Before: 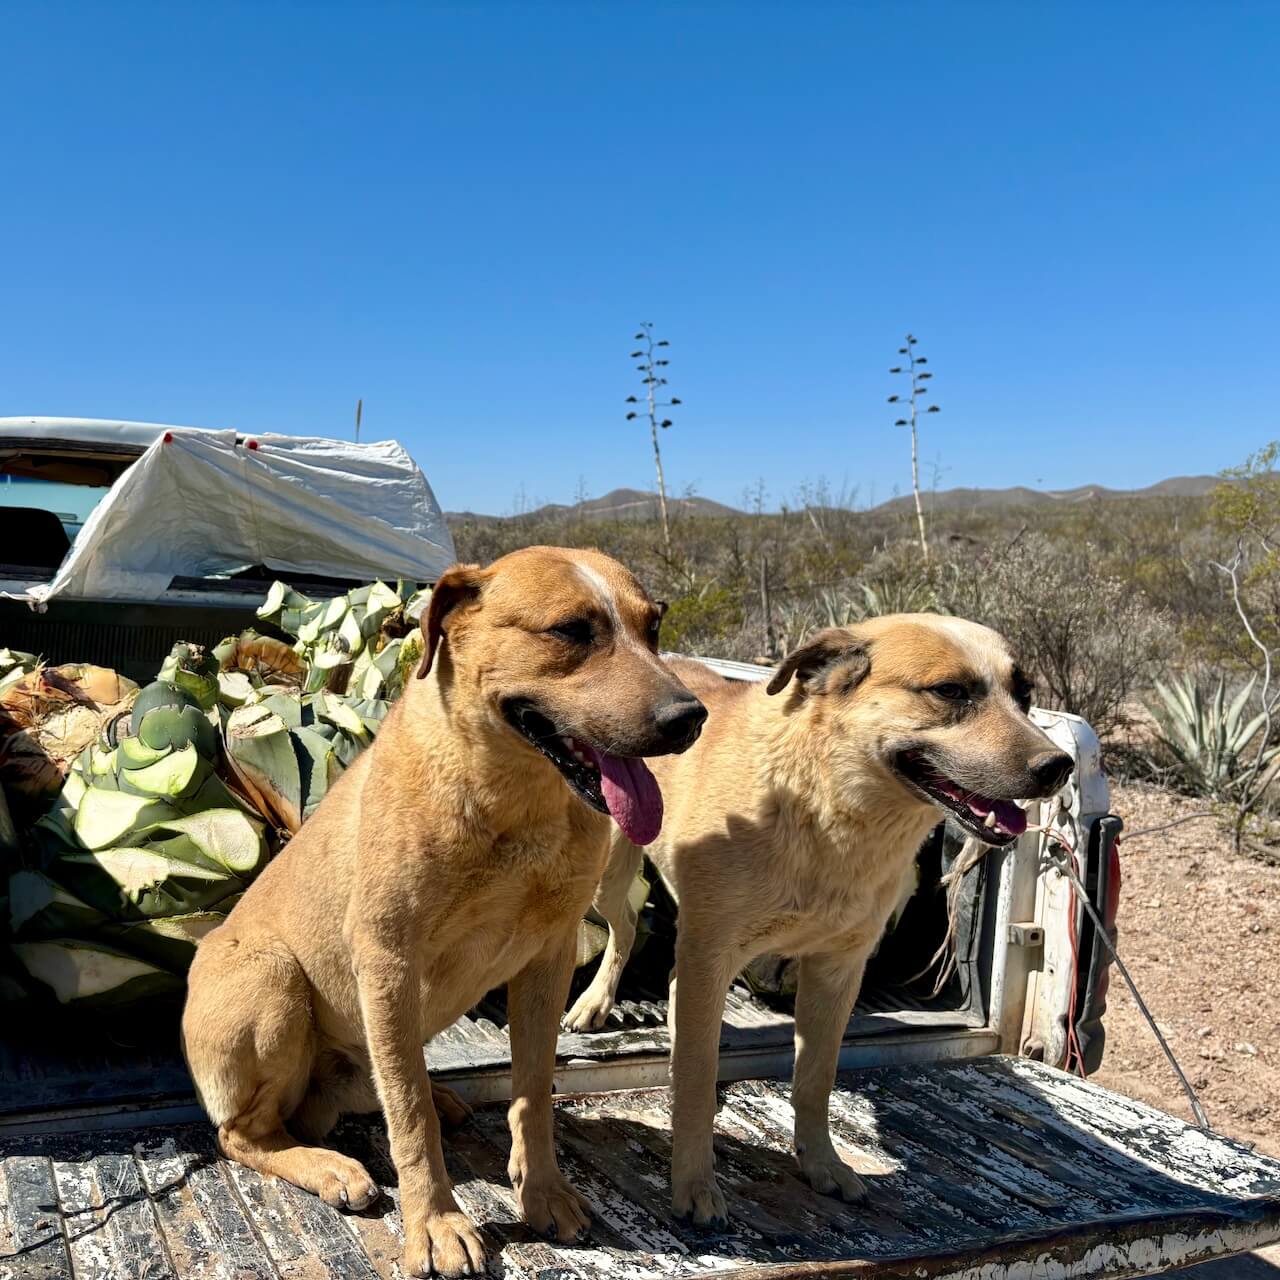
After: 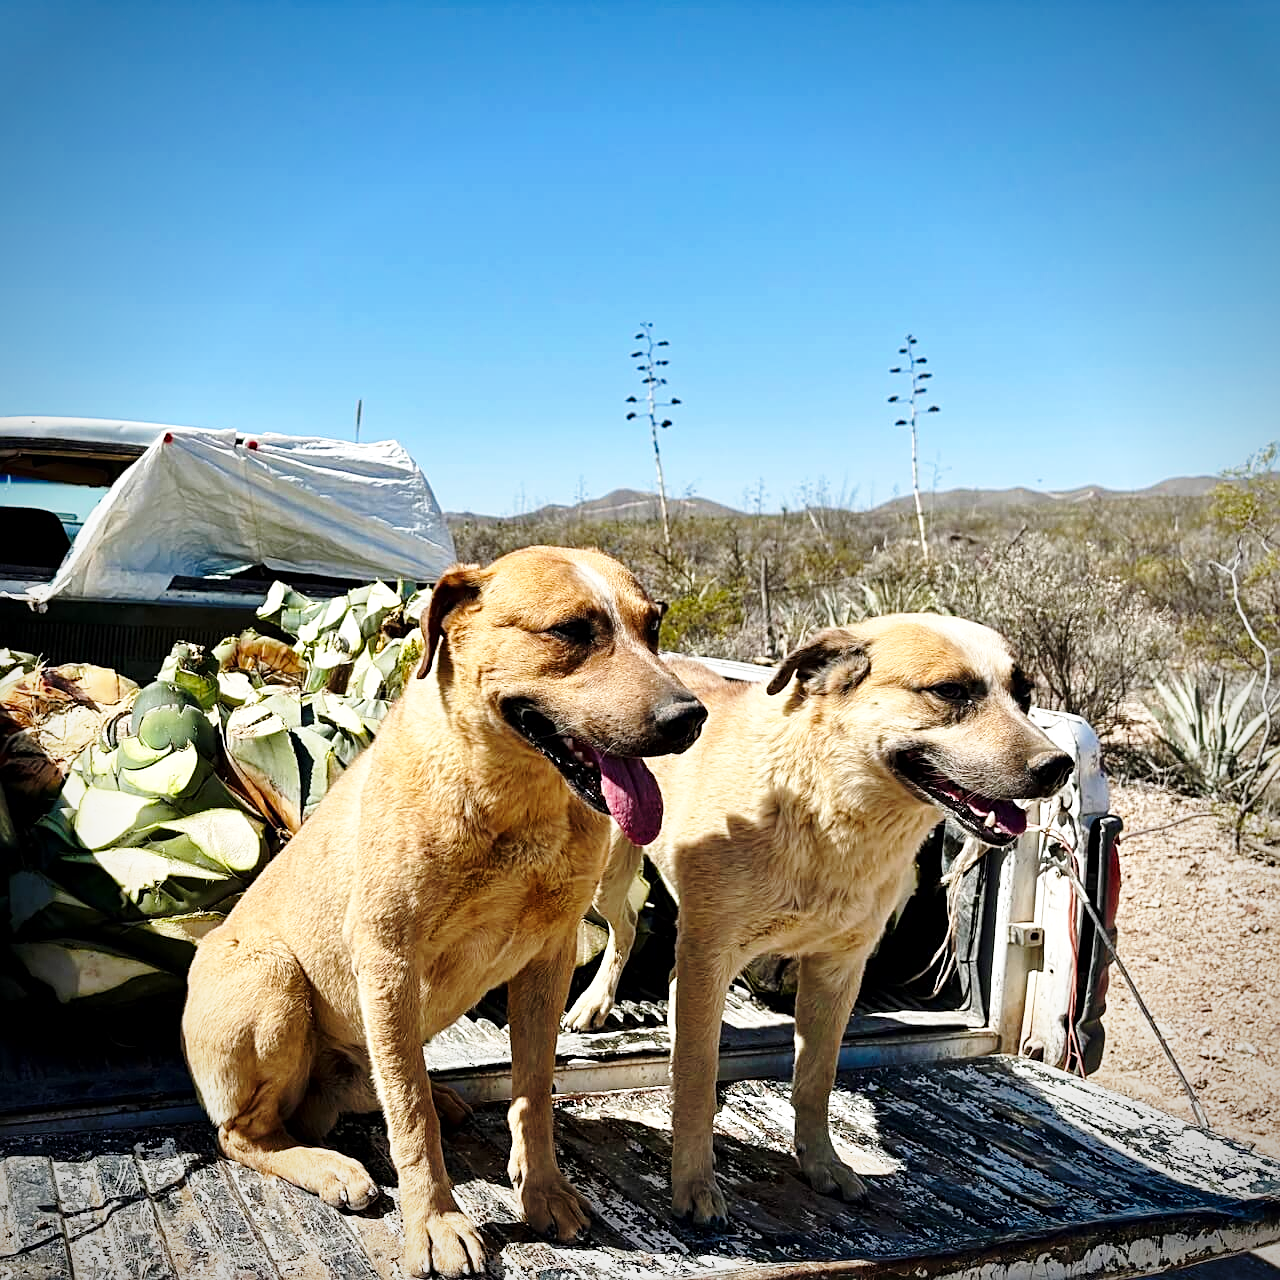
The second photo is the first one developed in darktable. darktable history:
color zones: curves: ch1 [(0, 0.469) (0.001, 0.469) (0.12, 0.446) (0.248, 0.469) (0.5, 0.5) (0.748, 0.5) (0.999, 0.469) (1, 0.469)]
local contrast: mode bilateral grid, contrast 20, coarseness 49, detail 119%, midtone range 0.2
vignetting: saturation 0.031, unbound false
sharpen: amount 0.497
base curve: curves: ch0 [(0, 0) (0.028, 0.03) (0.121, 0.232) (0.46, 0.748) (0.859, 0.968) (1, 1)], preserve colors none
